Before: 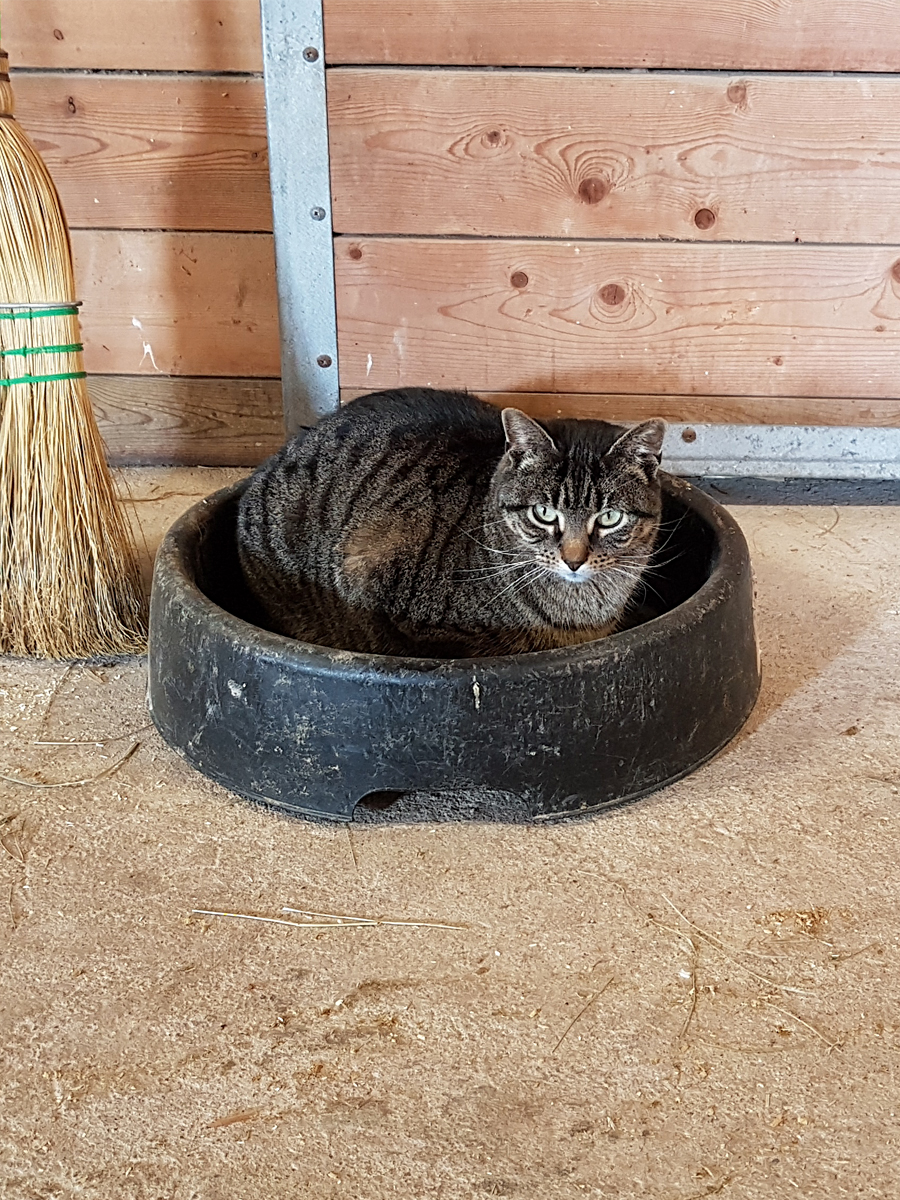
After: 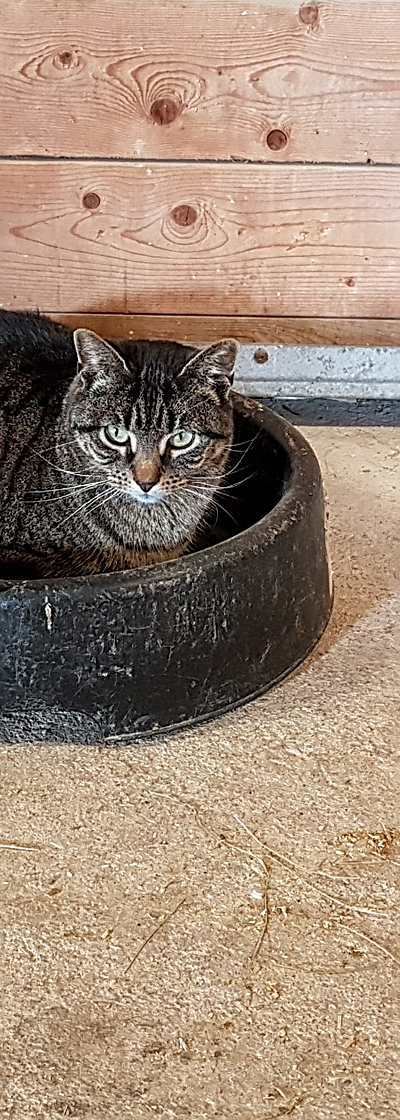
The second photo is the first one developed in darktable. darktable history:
sharpen: on, module defaults
local contrast: on, module defaults
crop: left 47.628%, top 6.643%, right 7.874%
